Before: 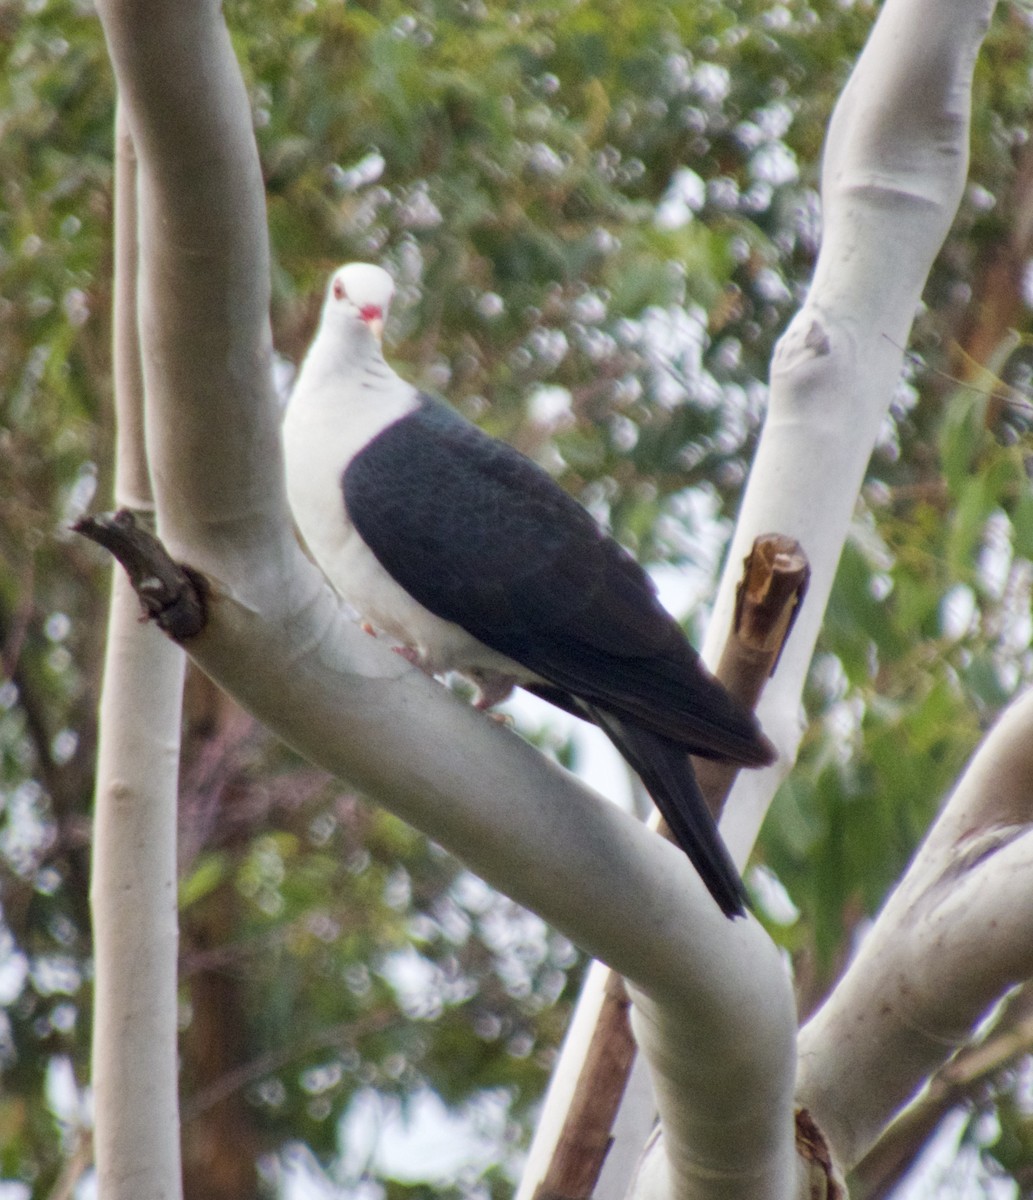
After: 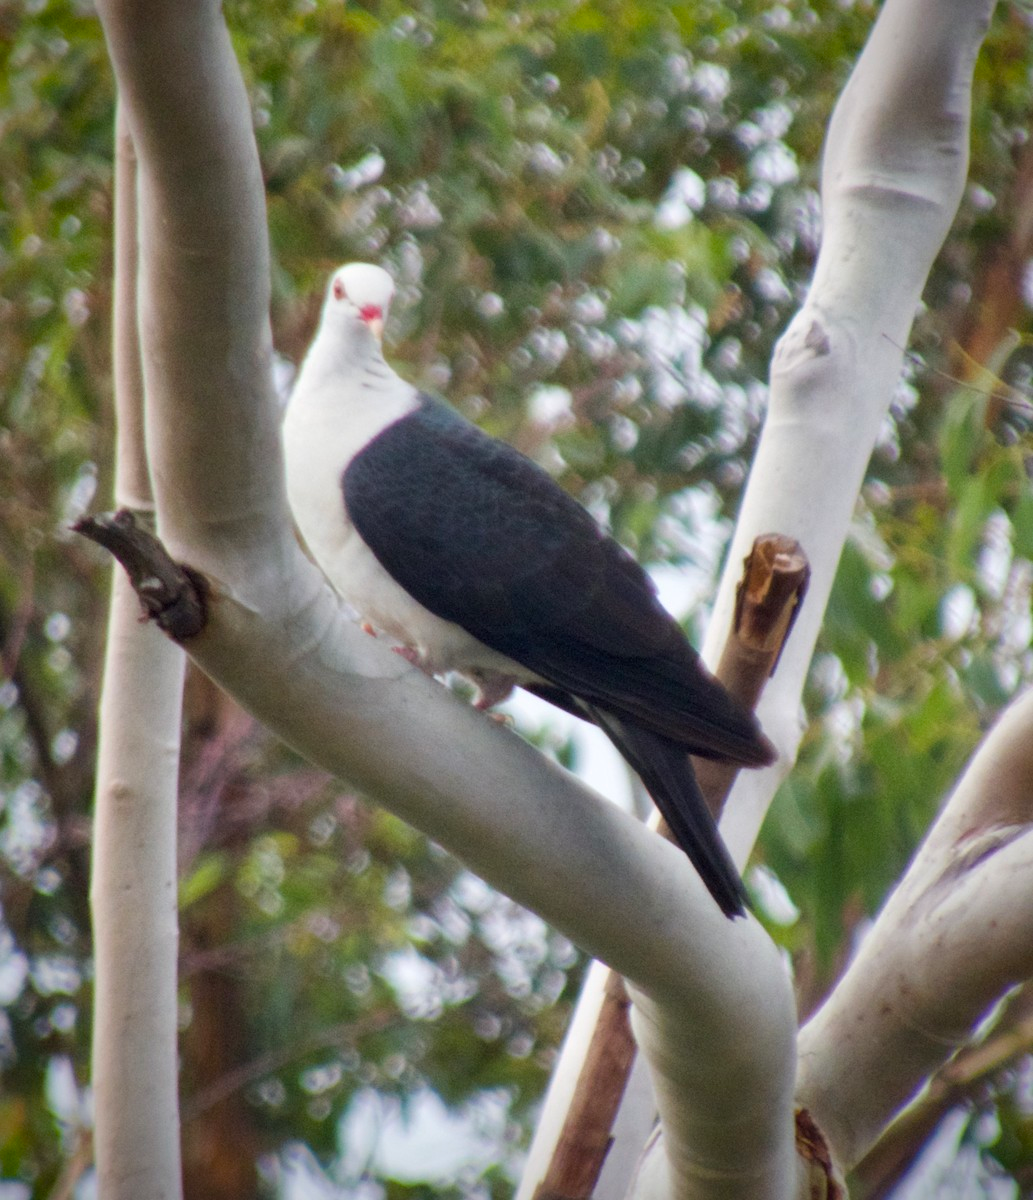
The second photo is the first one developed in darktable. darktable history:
vignetting: saturation 0.369, center (-0.033, -0.046)
